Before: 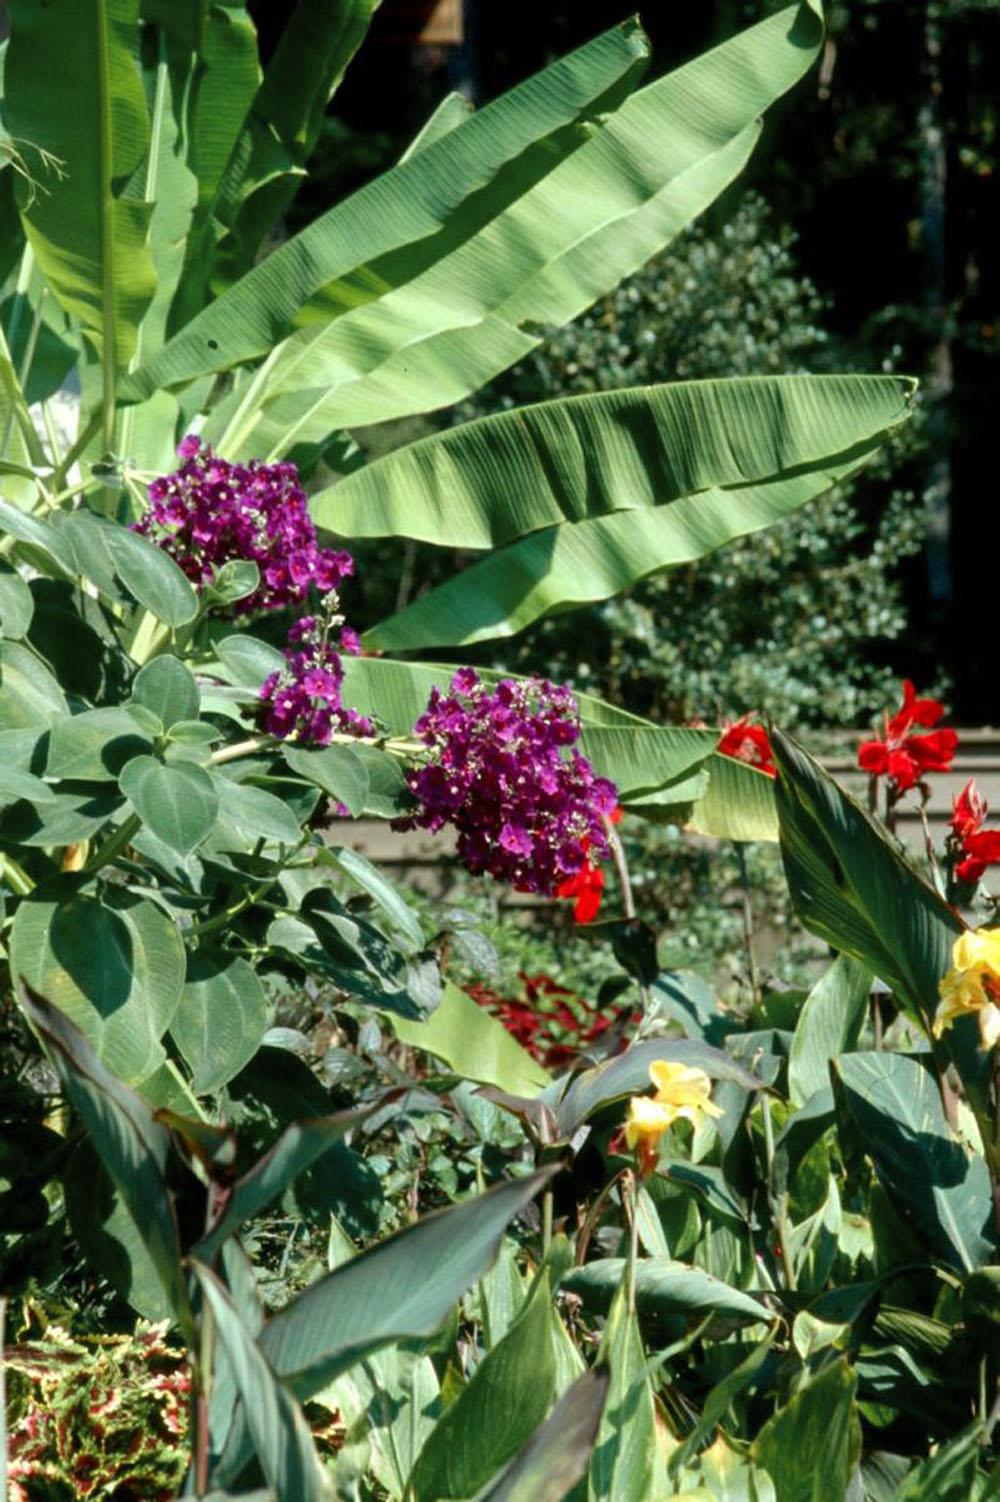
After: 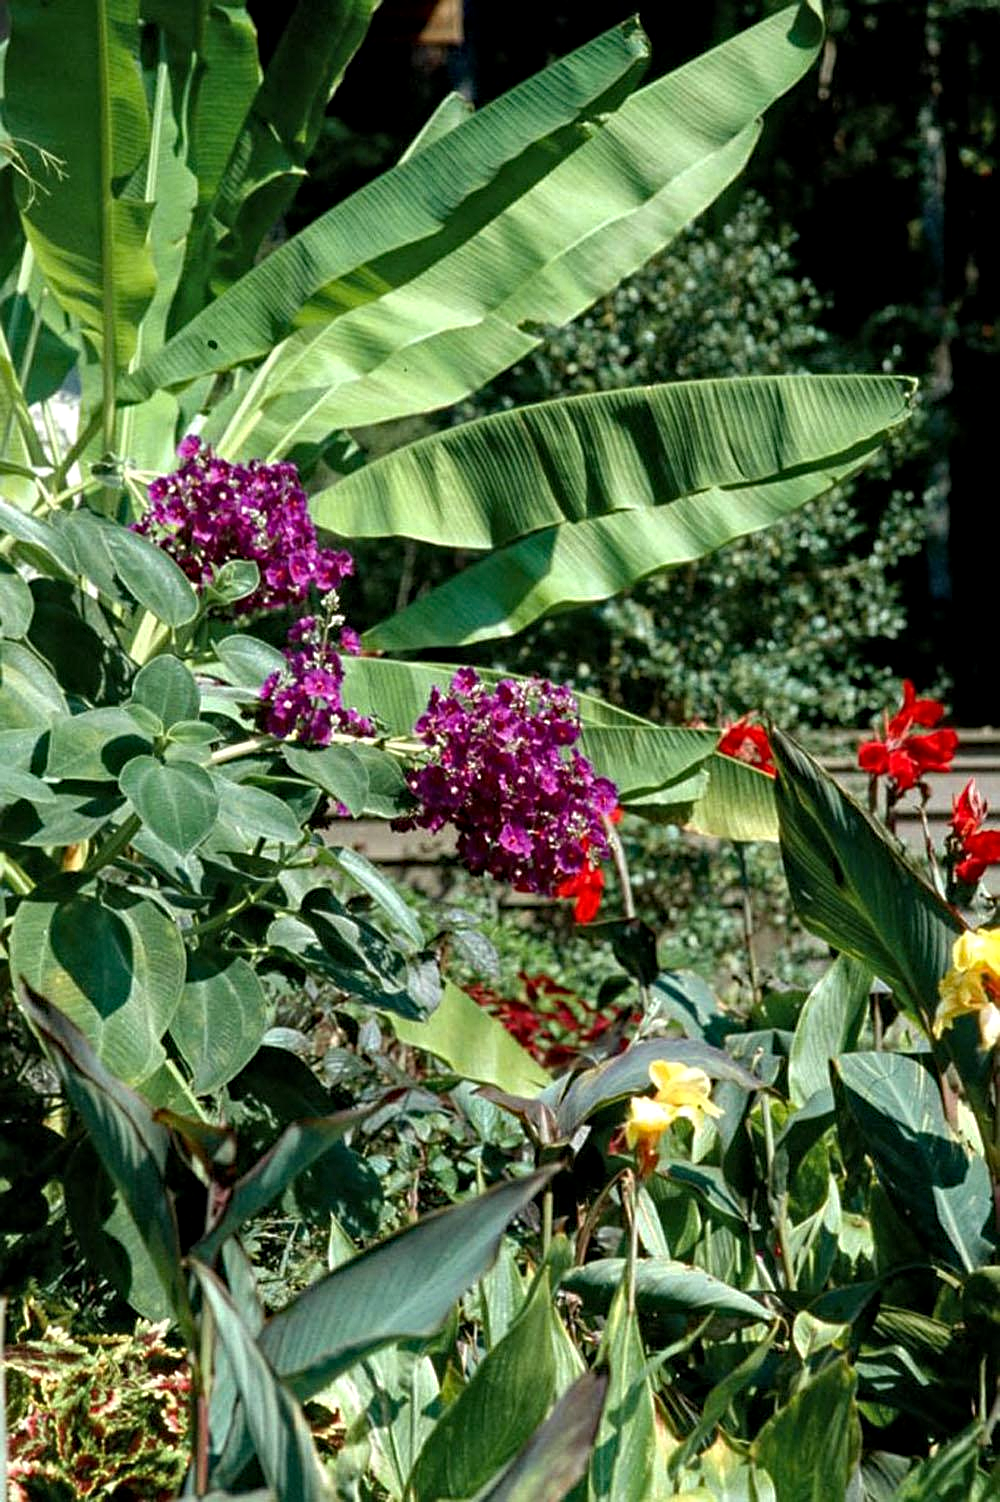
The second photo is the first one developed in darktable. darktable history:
sharpen: on, module defaults
local contrast: highlights 100%, shadows 100%, detail 120%, midtone range 0.2
haze removal: compatibility mode true, adaptive false
